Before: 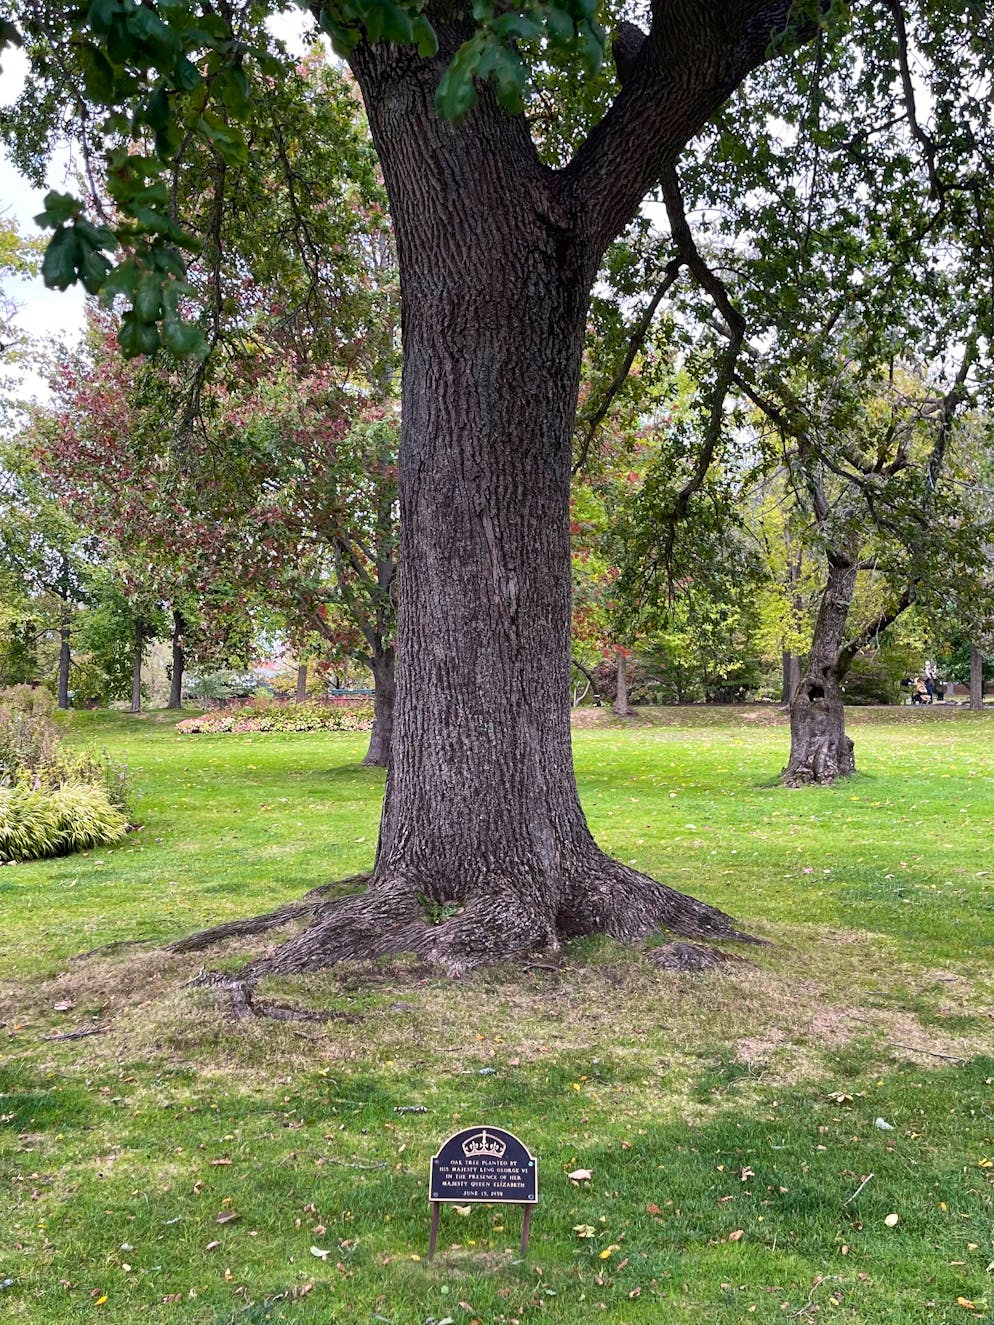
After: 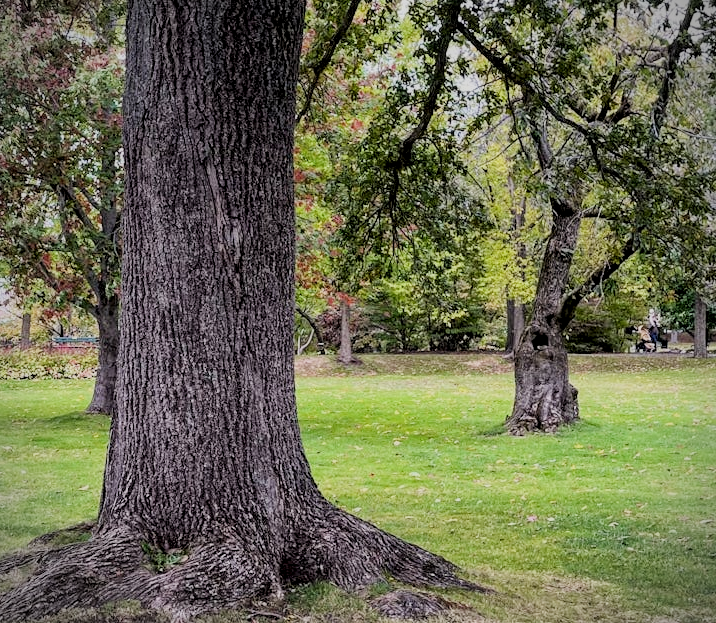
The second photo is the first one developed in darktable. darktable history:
local contrast: highlights 84%, shadows 78%
color calibration: illuminant same as pipeline (D50), adaptation XYZ, x 0.347, y 0.357, temperature 5015.28 K
crop and rotate: left 27.946%, top 26.568%, bottom 26.357%
filmic rgb: black relative exposure -7.23 EV, white relative exposure 5.39 EV, hardness 3.02, iterations of high-quality reconstruction 10
vignetting: fall-off radius 60.8%, dithering 8-bit output, unbound false
